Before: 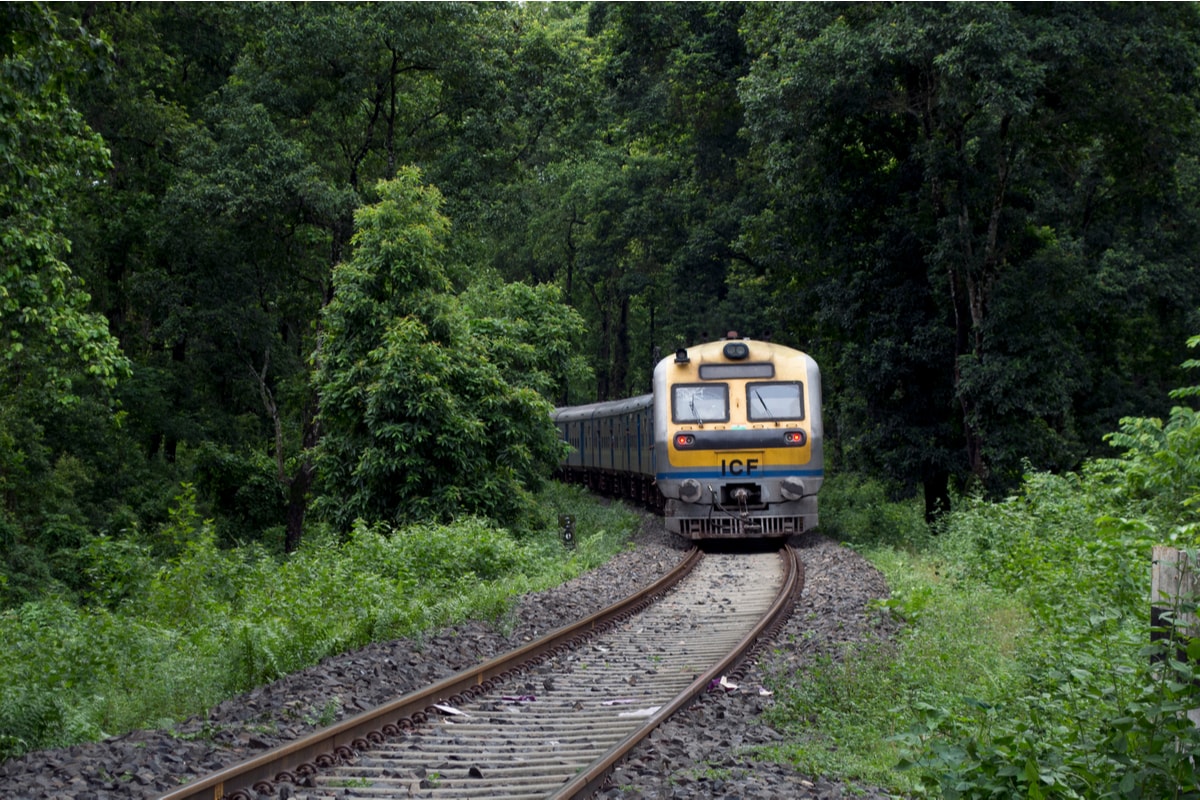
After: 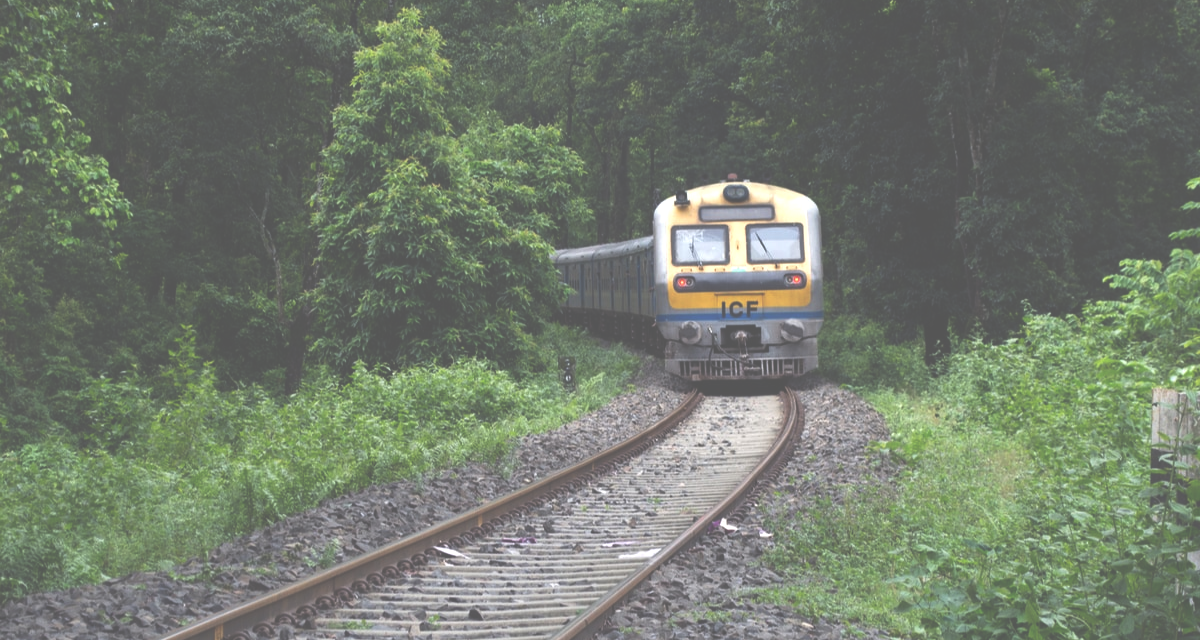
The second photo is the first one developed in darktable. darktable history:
crop and rotate: top 19.998%
exposure: black level correction -0.071, exposure 0.5 EV, compensate highlight preservation false
